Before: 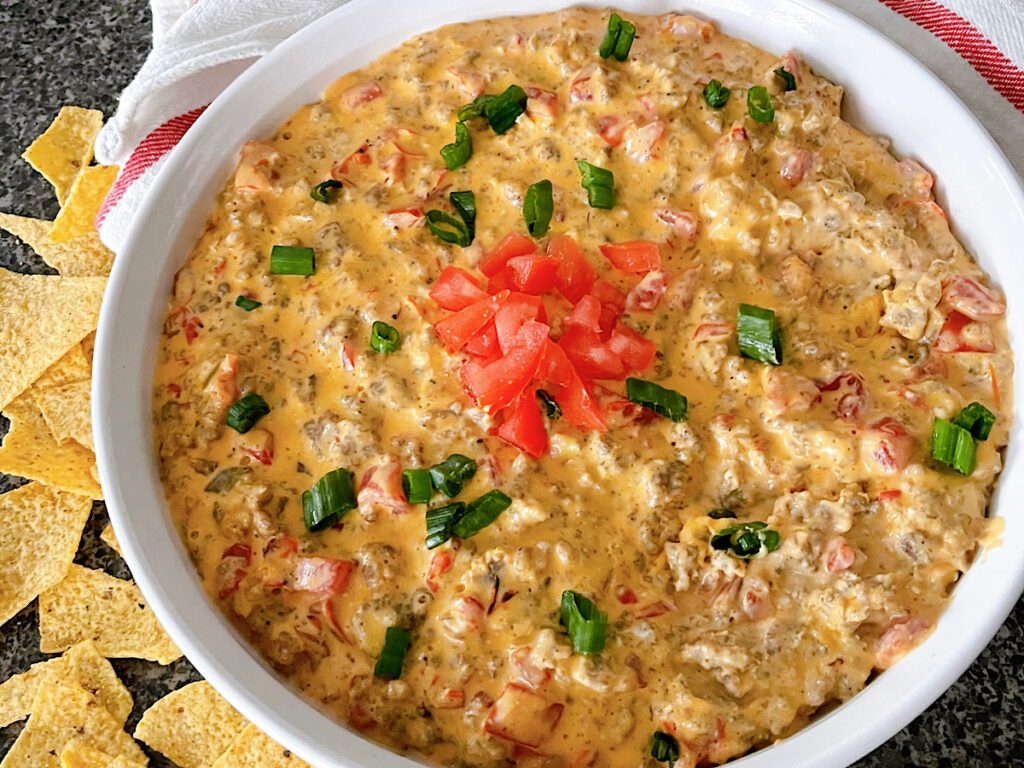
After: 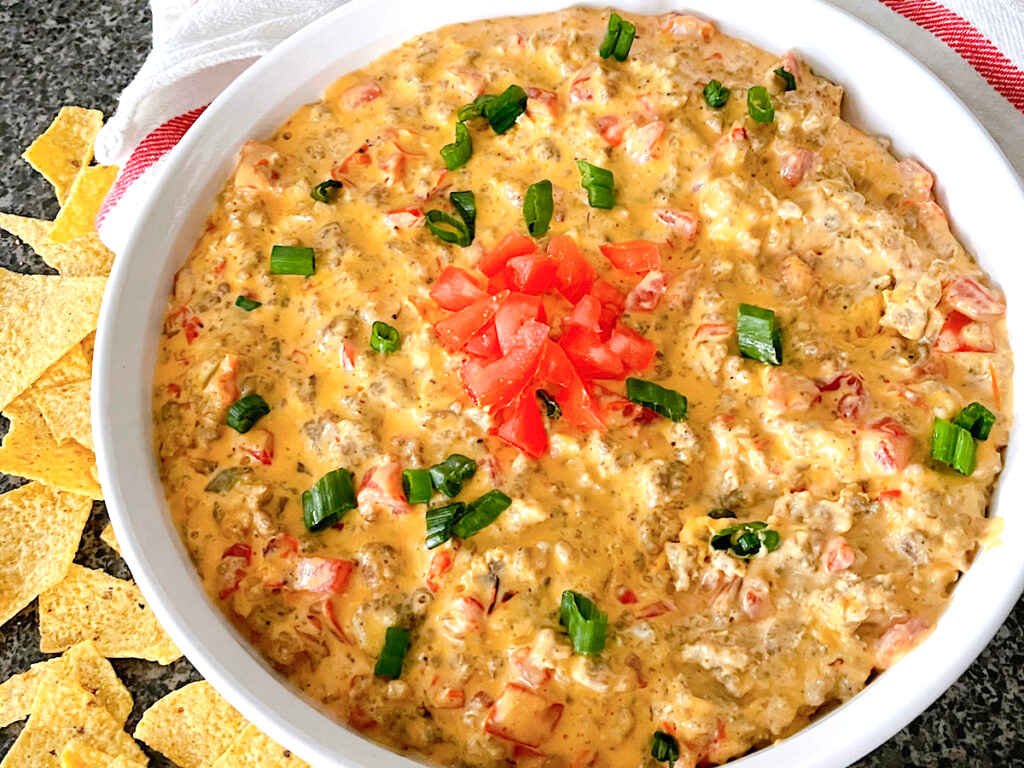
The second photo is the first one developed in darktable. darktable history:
levels: levels [0, 0.435, 0.917]
